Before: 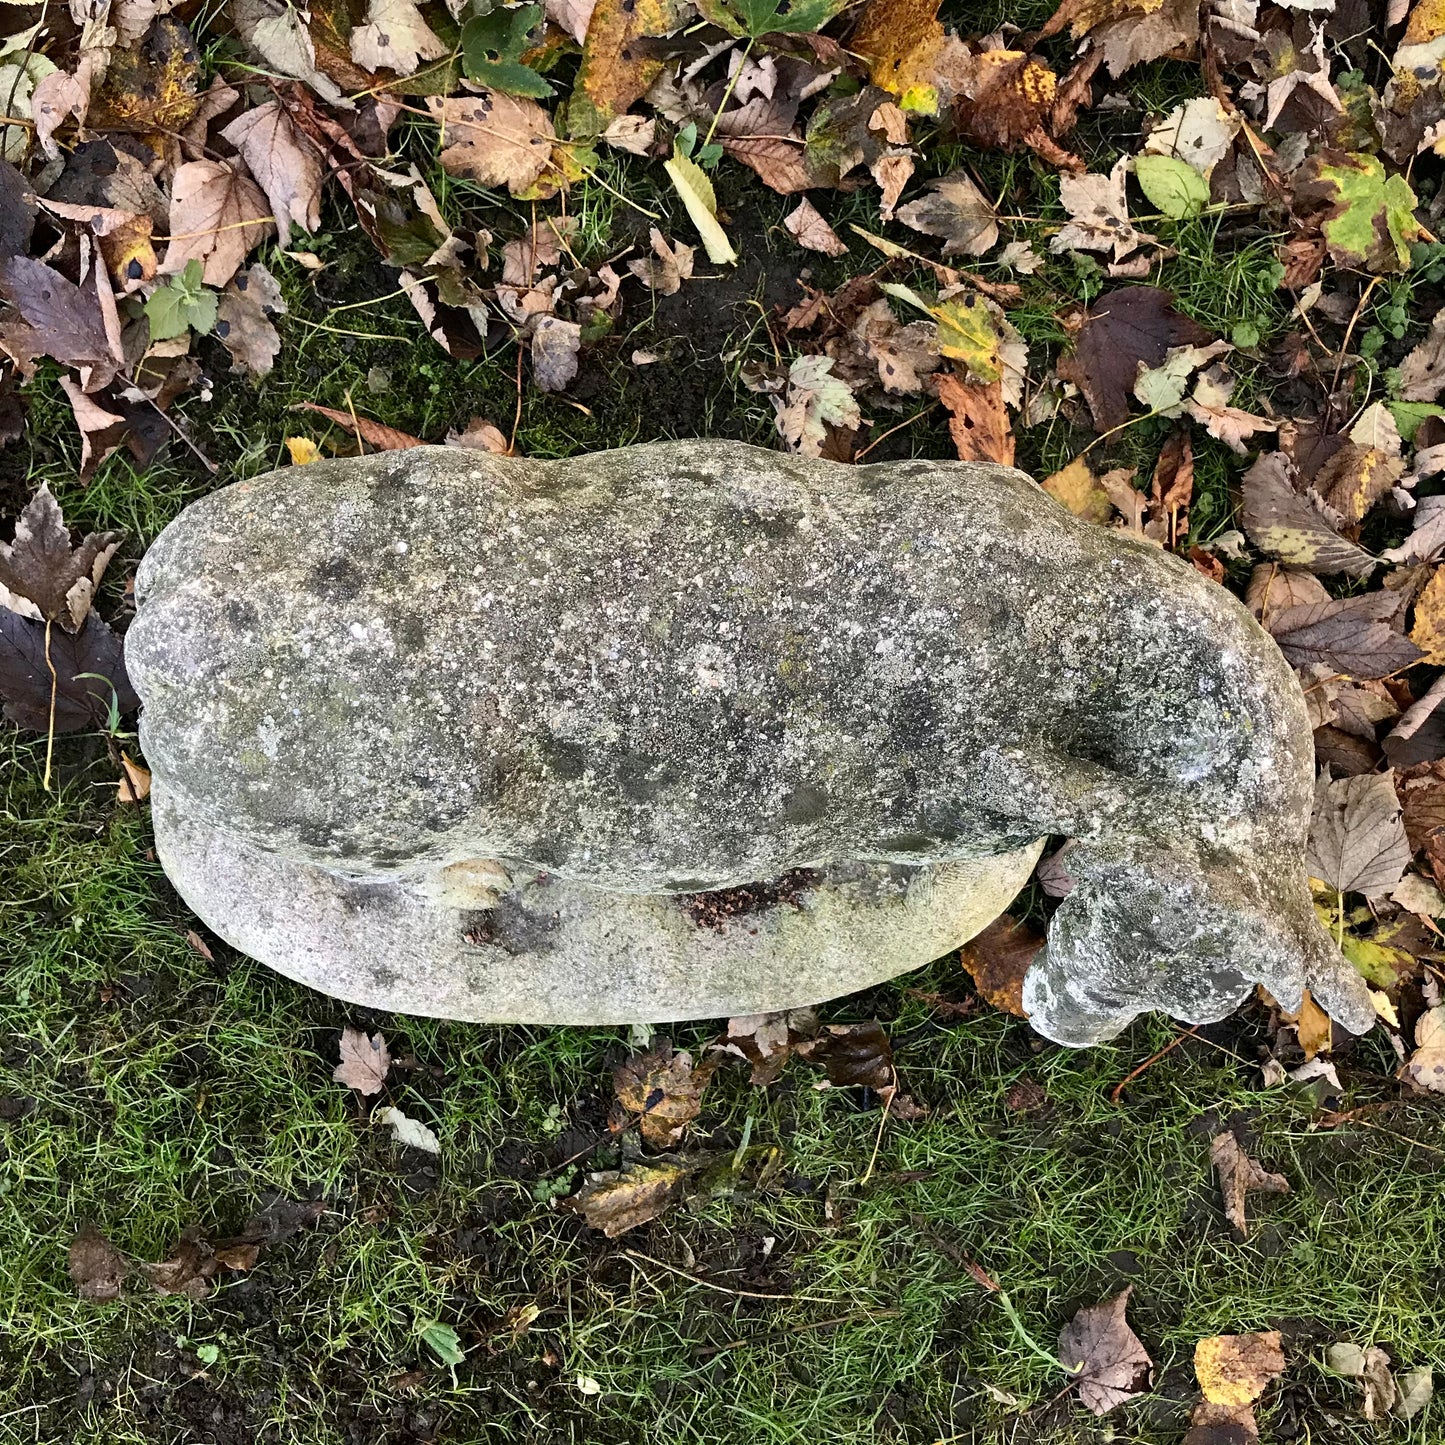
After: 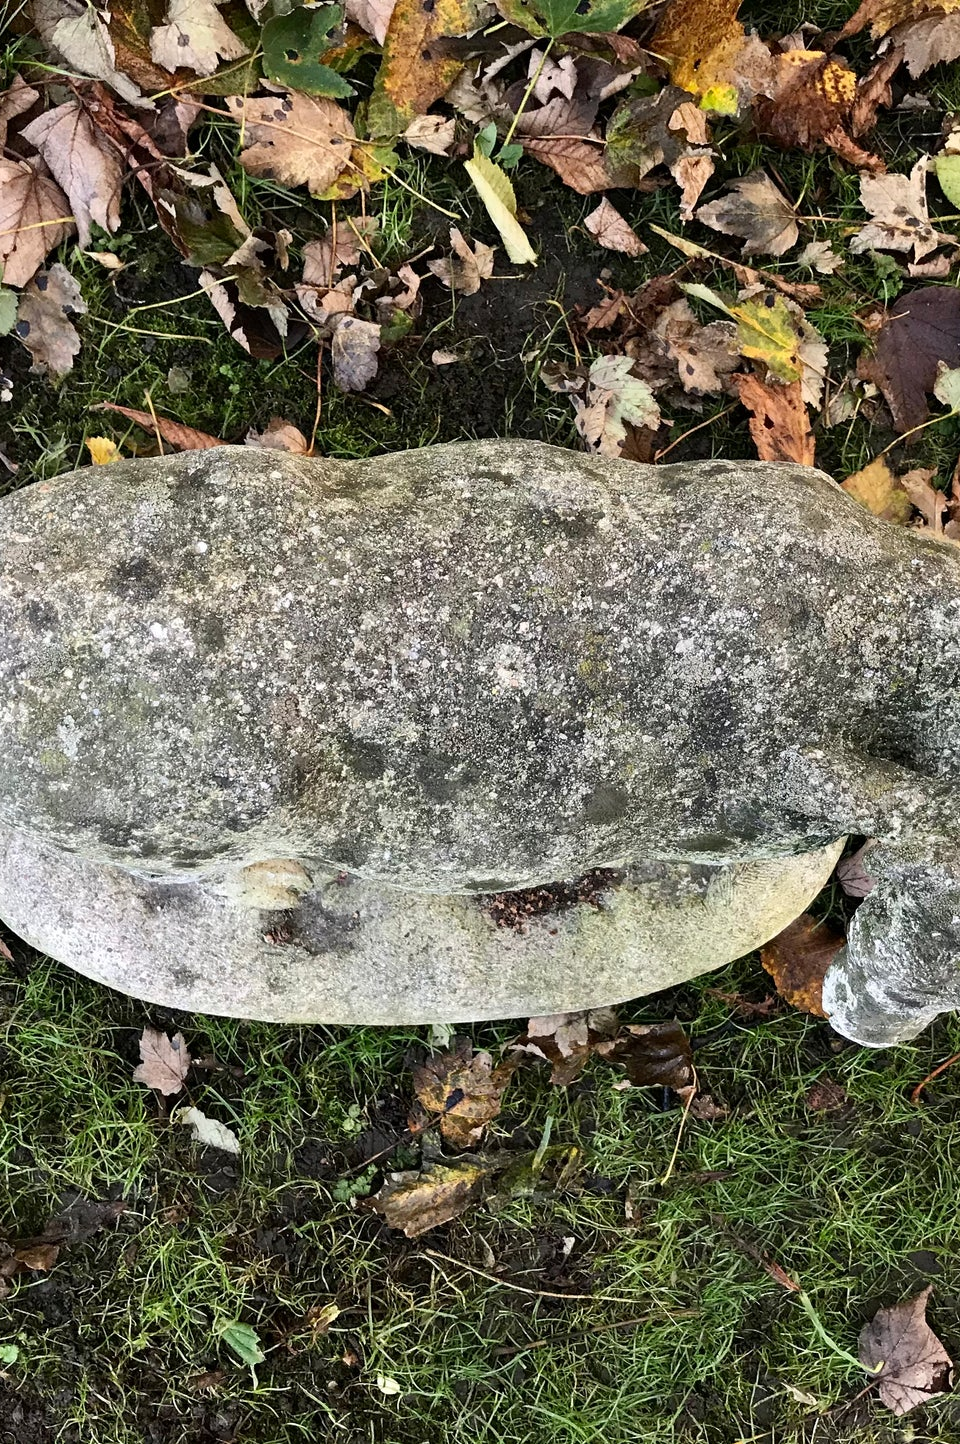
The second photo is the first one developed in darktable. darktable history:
crop and rotate: left 13.888%, right 19.619%
